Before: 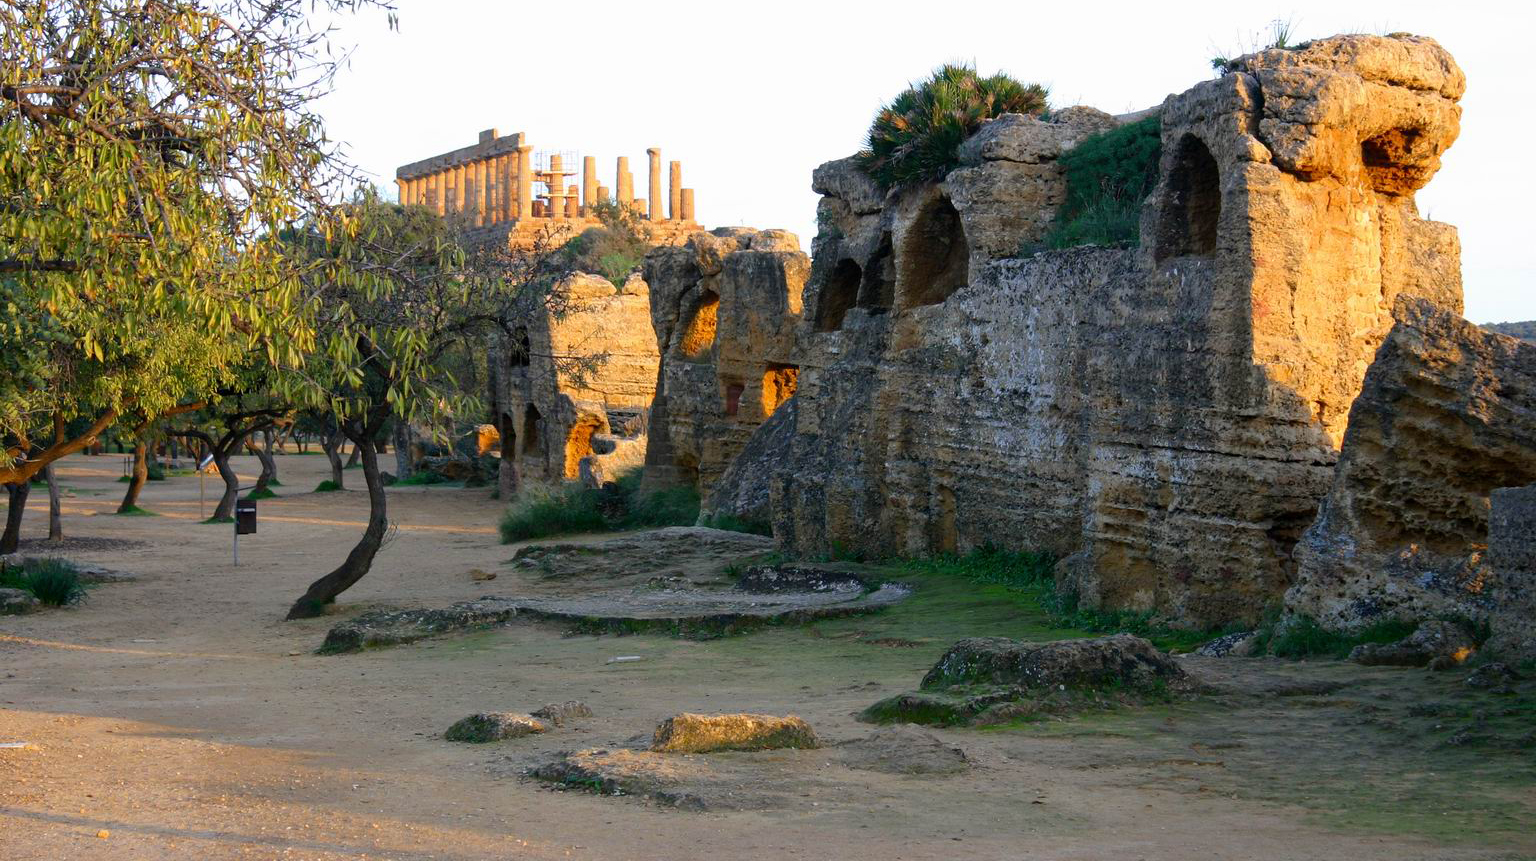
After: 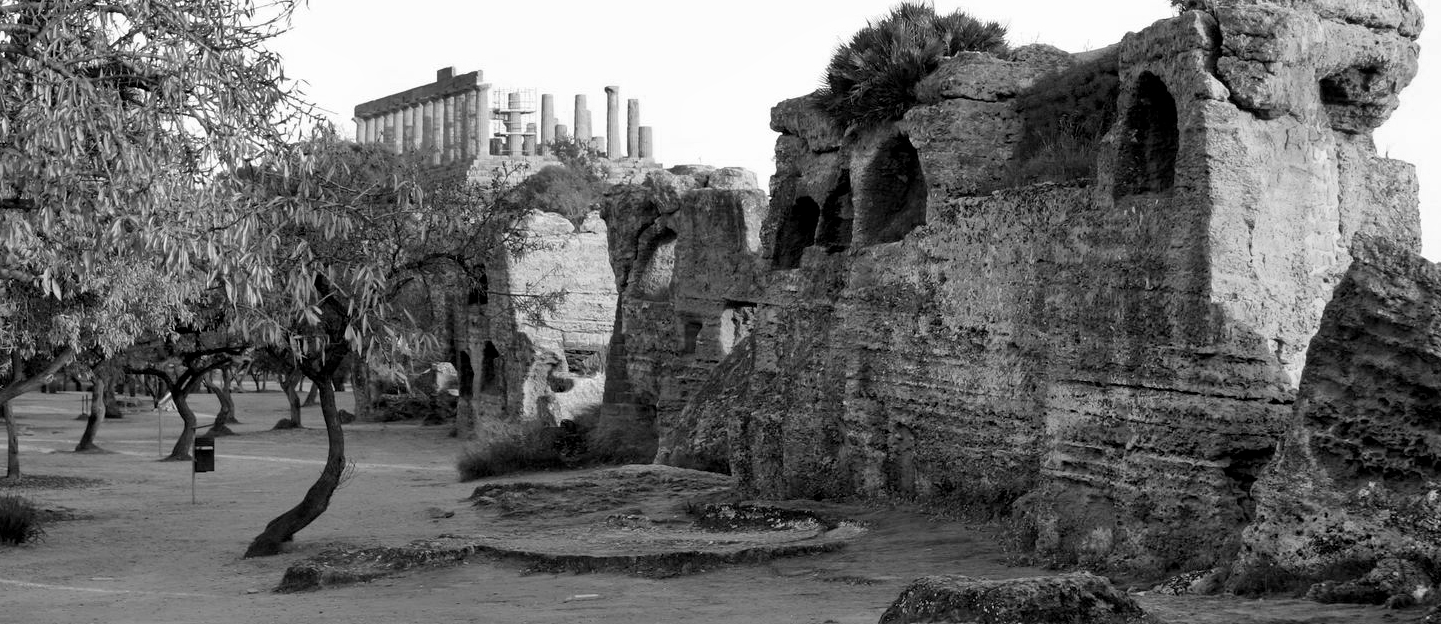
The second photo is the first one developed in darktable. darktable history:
crop: left 2.737%, top 7.287%, right 3.421%, bottom 20.179%
exposure: black level correction 0.005, exposure 0.001 EV, compensate highlight preservation false
monochrome: on, module defaults
shadows and highlights: highlights color adjustment 0%, soften with gaussian
